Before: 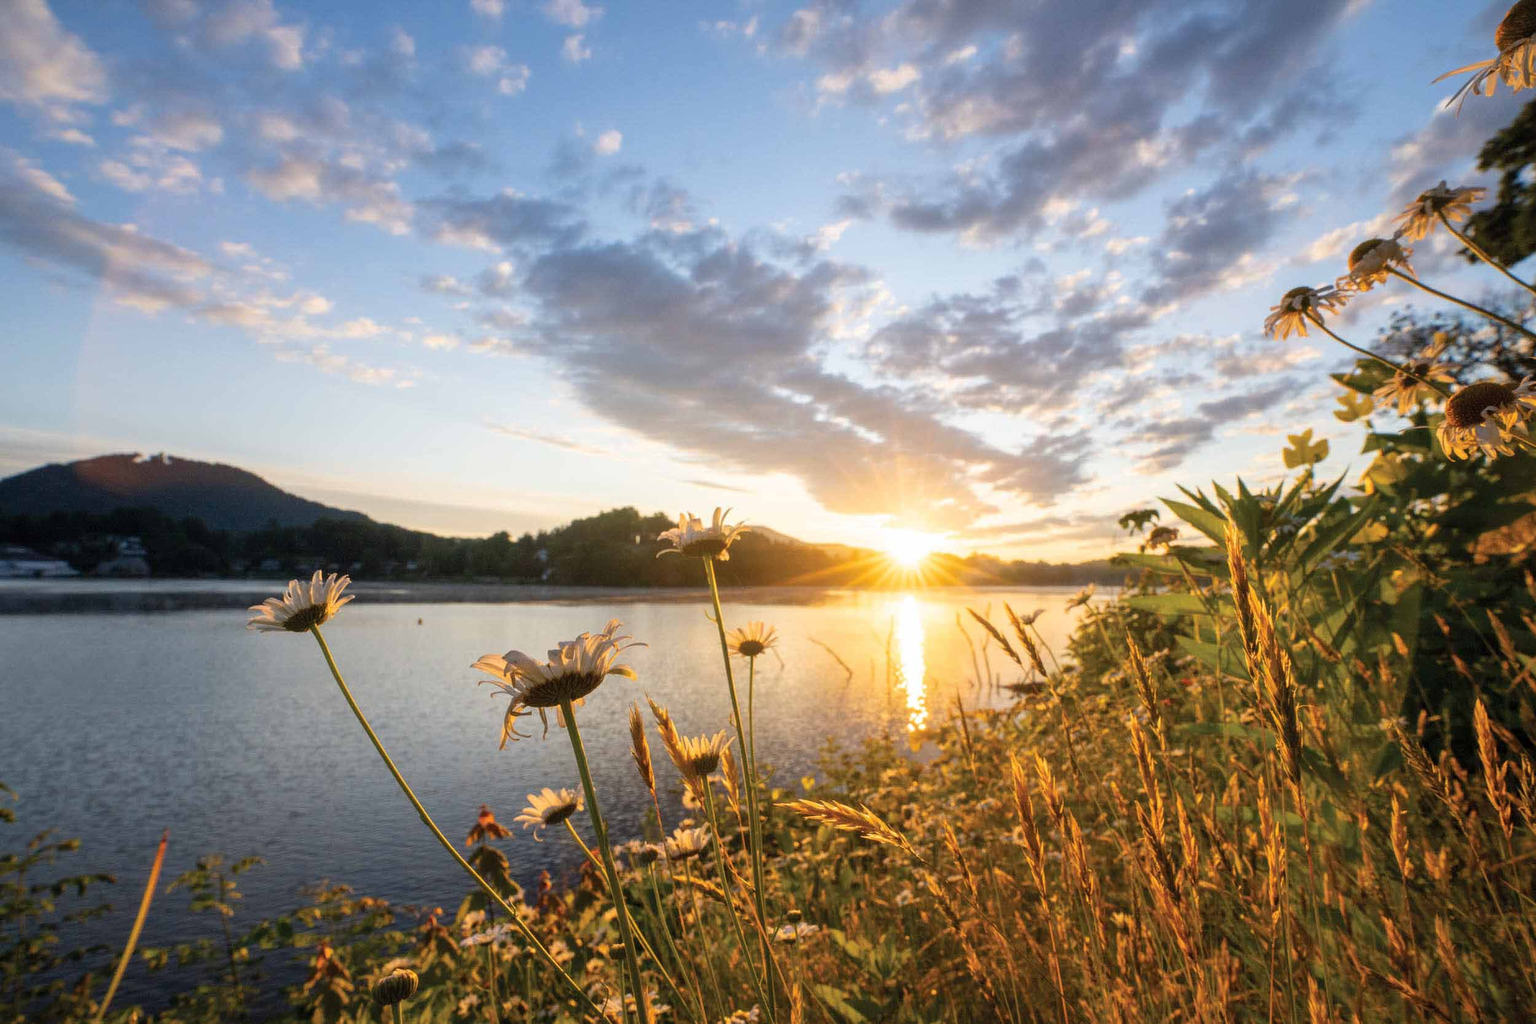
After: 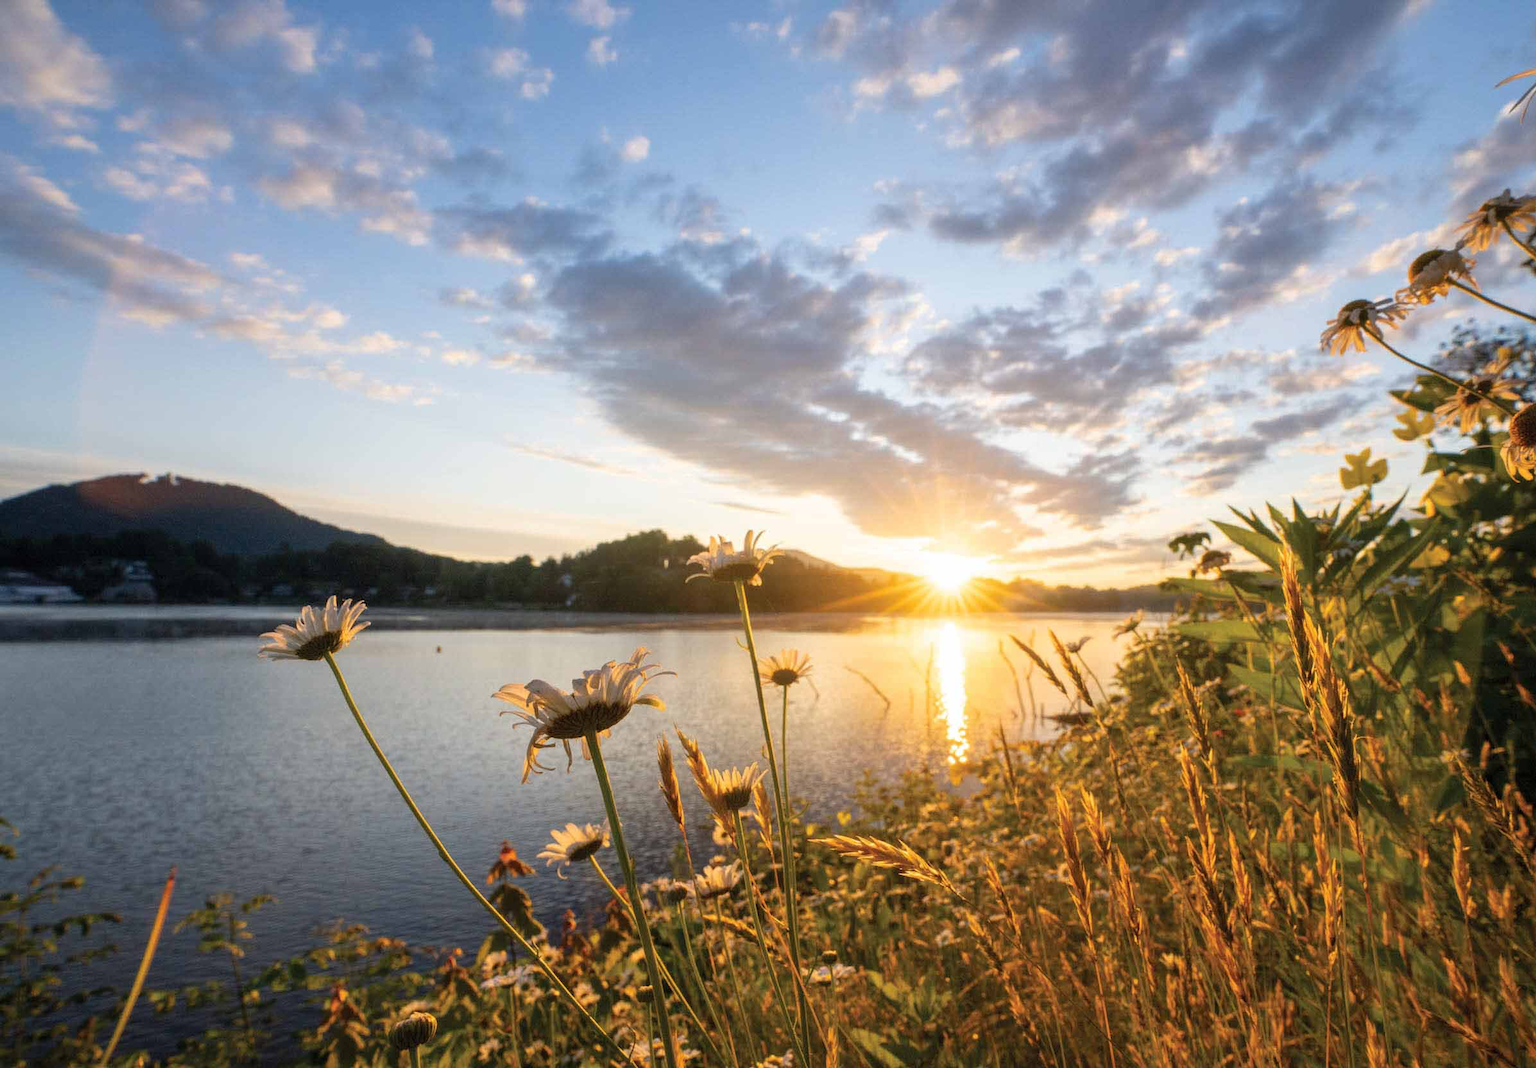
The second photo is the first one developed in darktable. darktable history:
crop: right 4.203%, bottom 0.043%
